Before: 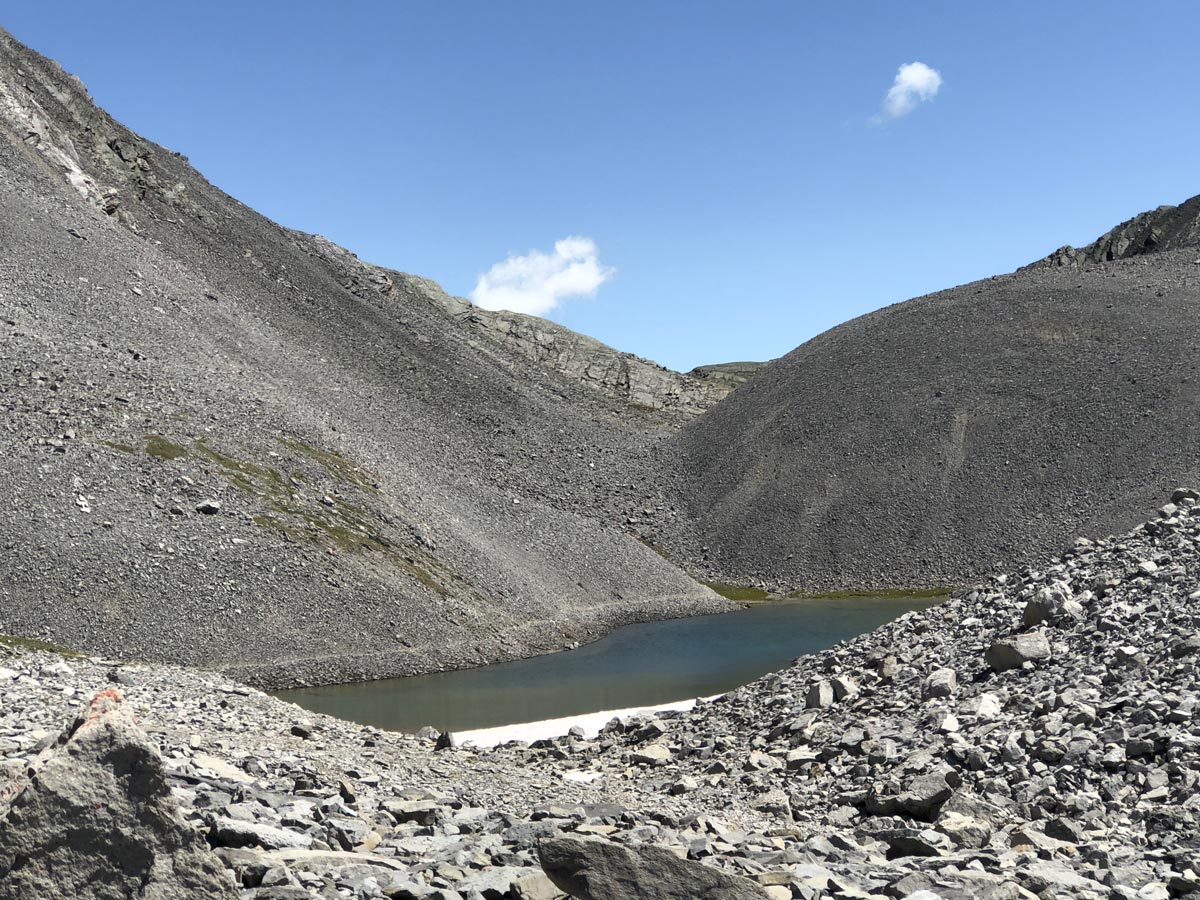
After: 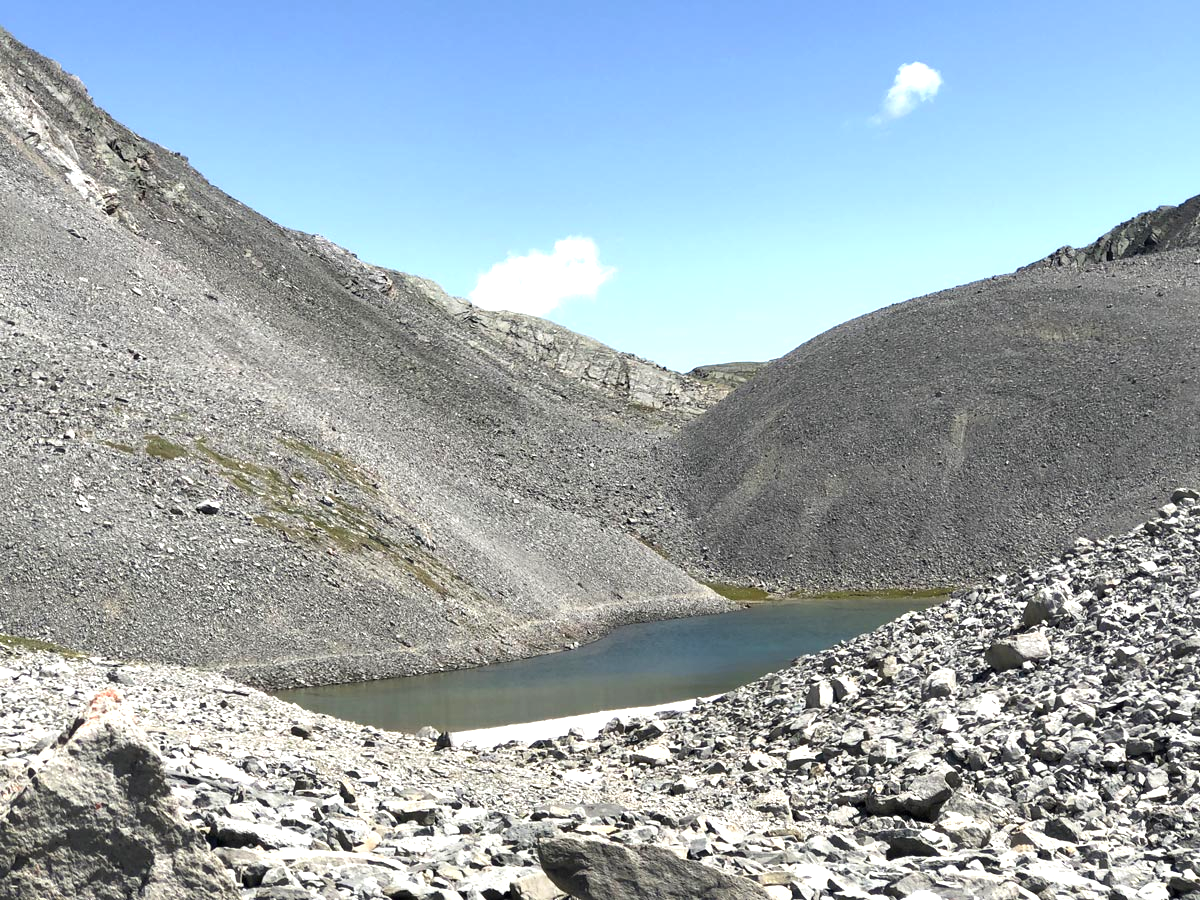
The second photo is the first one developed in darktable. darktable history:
exposure: exposure 0.731 EV, compensate highlight preservation false
